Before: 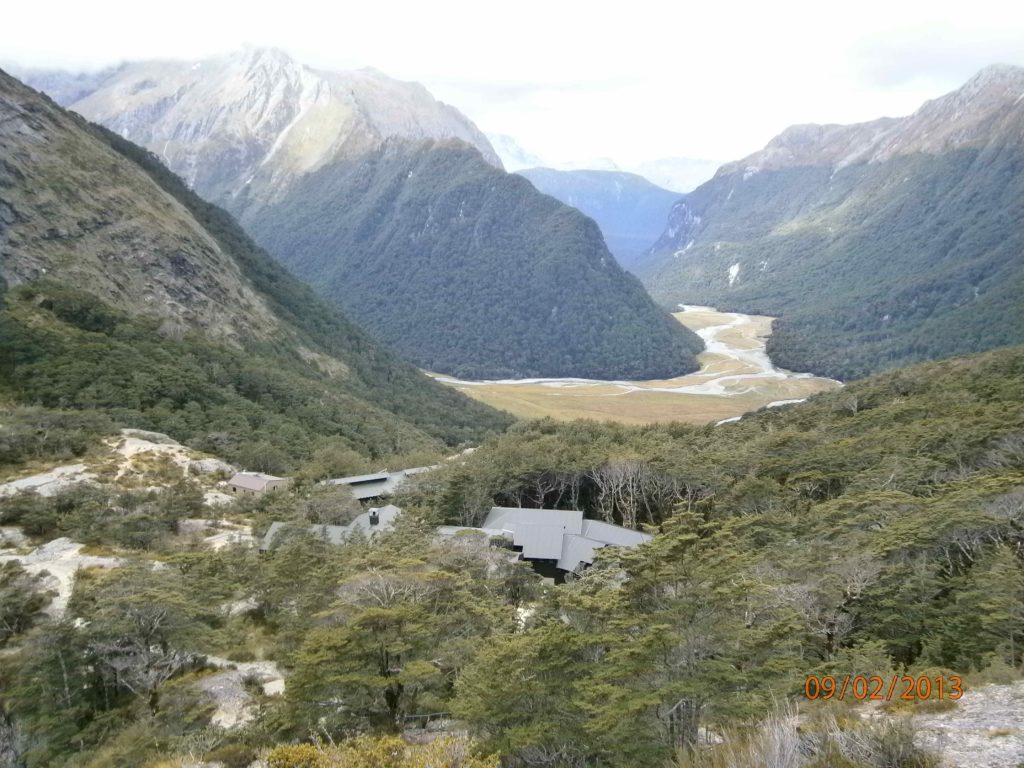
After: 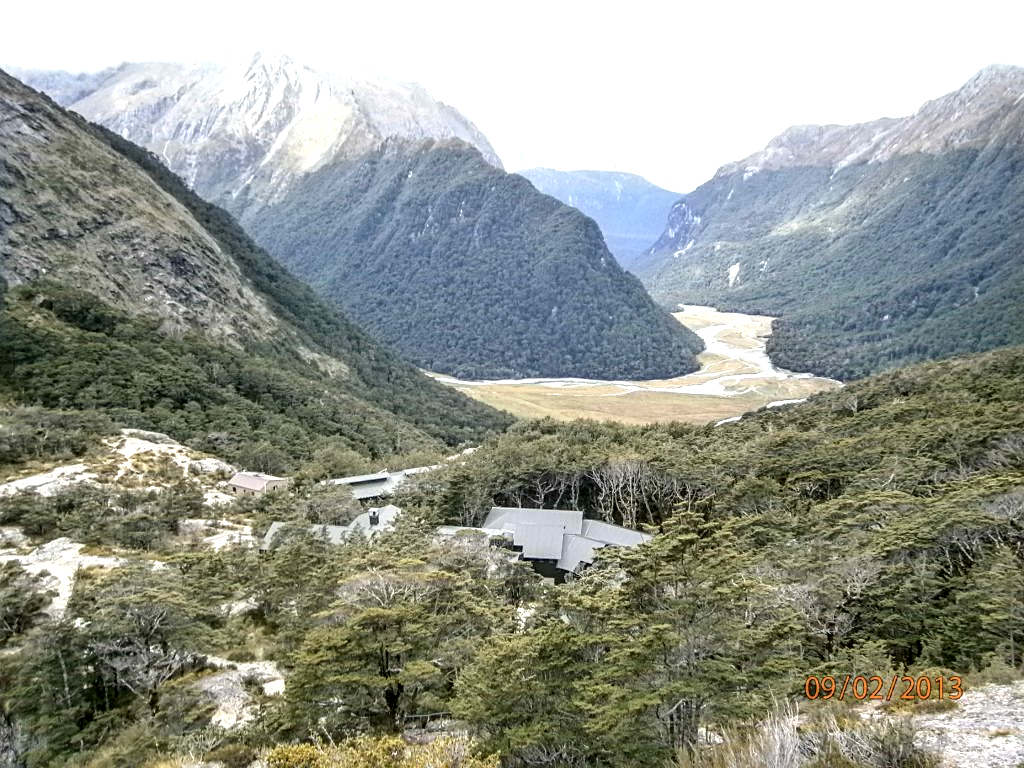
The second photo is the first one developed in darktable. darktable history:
shadows and highlights: shadows 62.66, white point adjustment 0.37, highlights -34.44, compress 83.82%
contrast equalizer: octaves 7, y [[0.6 ×6], [0.55 ×6], [0 ×6], [0 ×6], [0 ×6]], mix -0.2
sharpen: on, module defaults
exposure: exposure 0.2 EV, compensate highlight preservation false
local contrast: highlights 0%, shadows 0%, detail 182%
